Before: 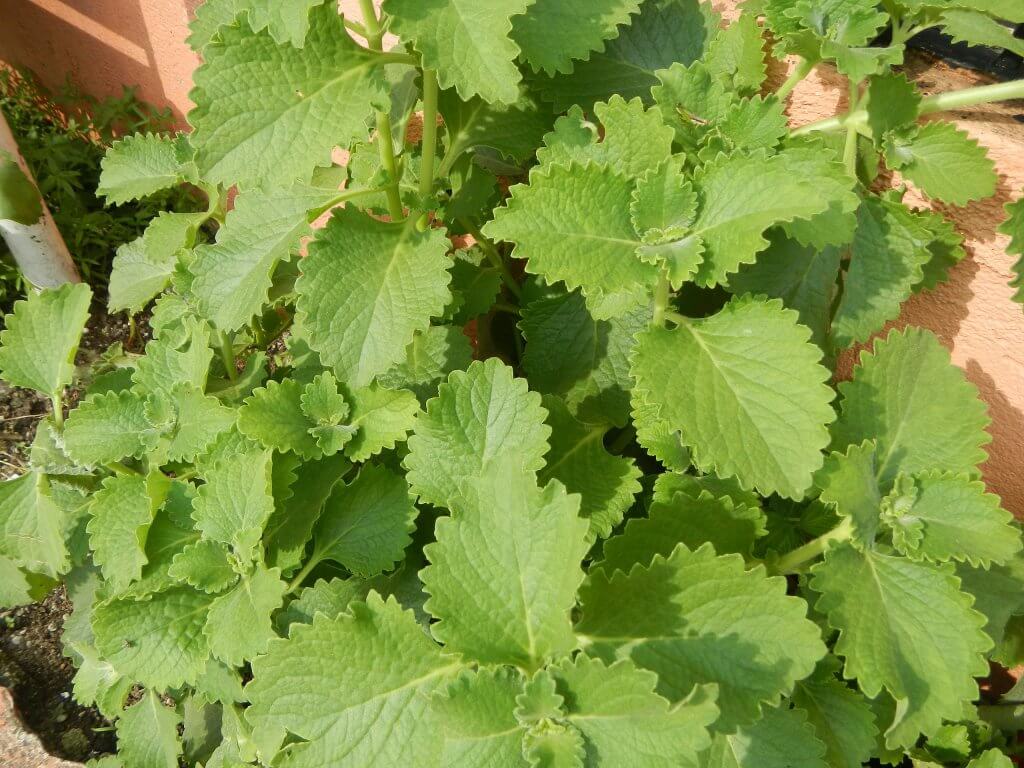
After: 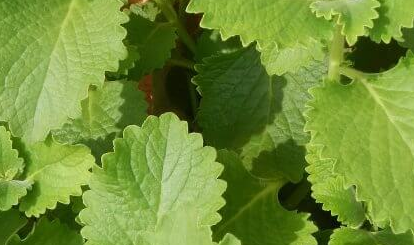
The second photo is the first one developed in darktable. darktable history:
crop: left 31.768%, top 31.934%, right 27.753%, bottom 36.041%
